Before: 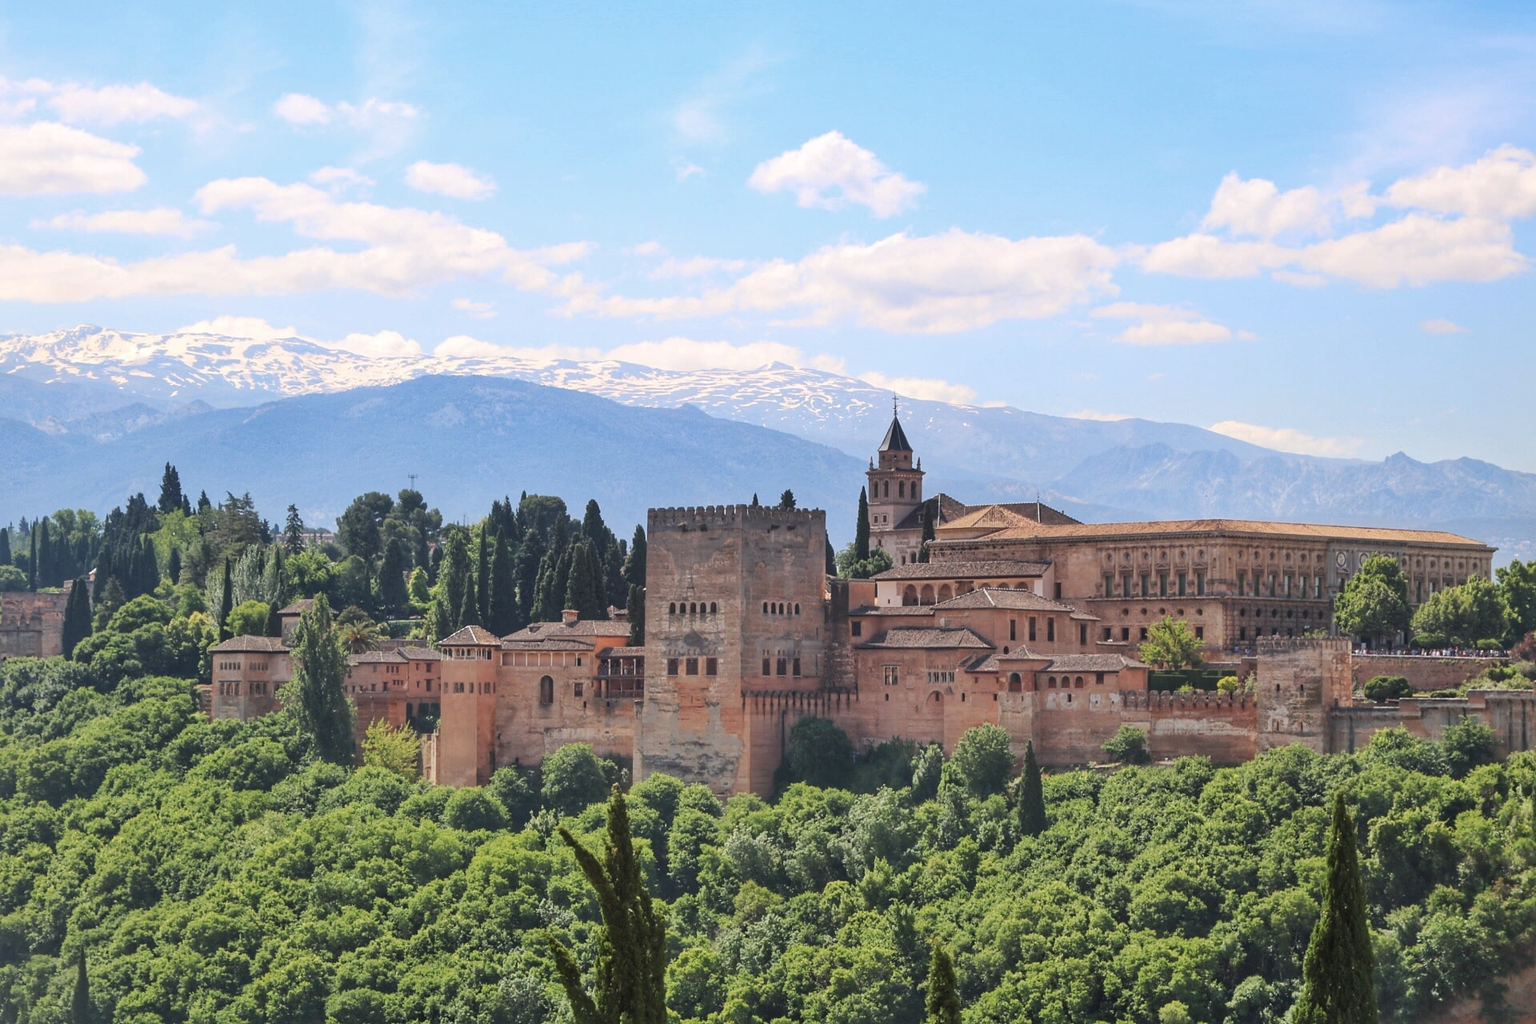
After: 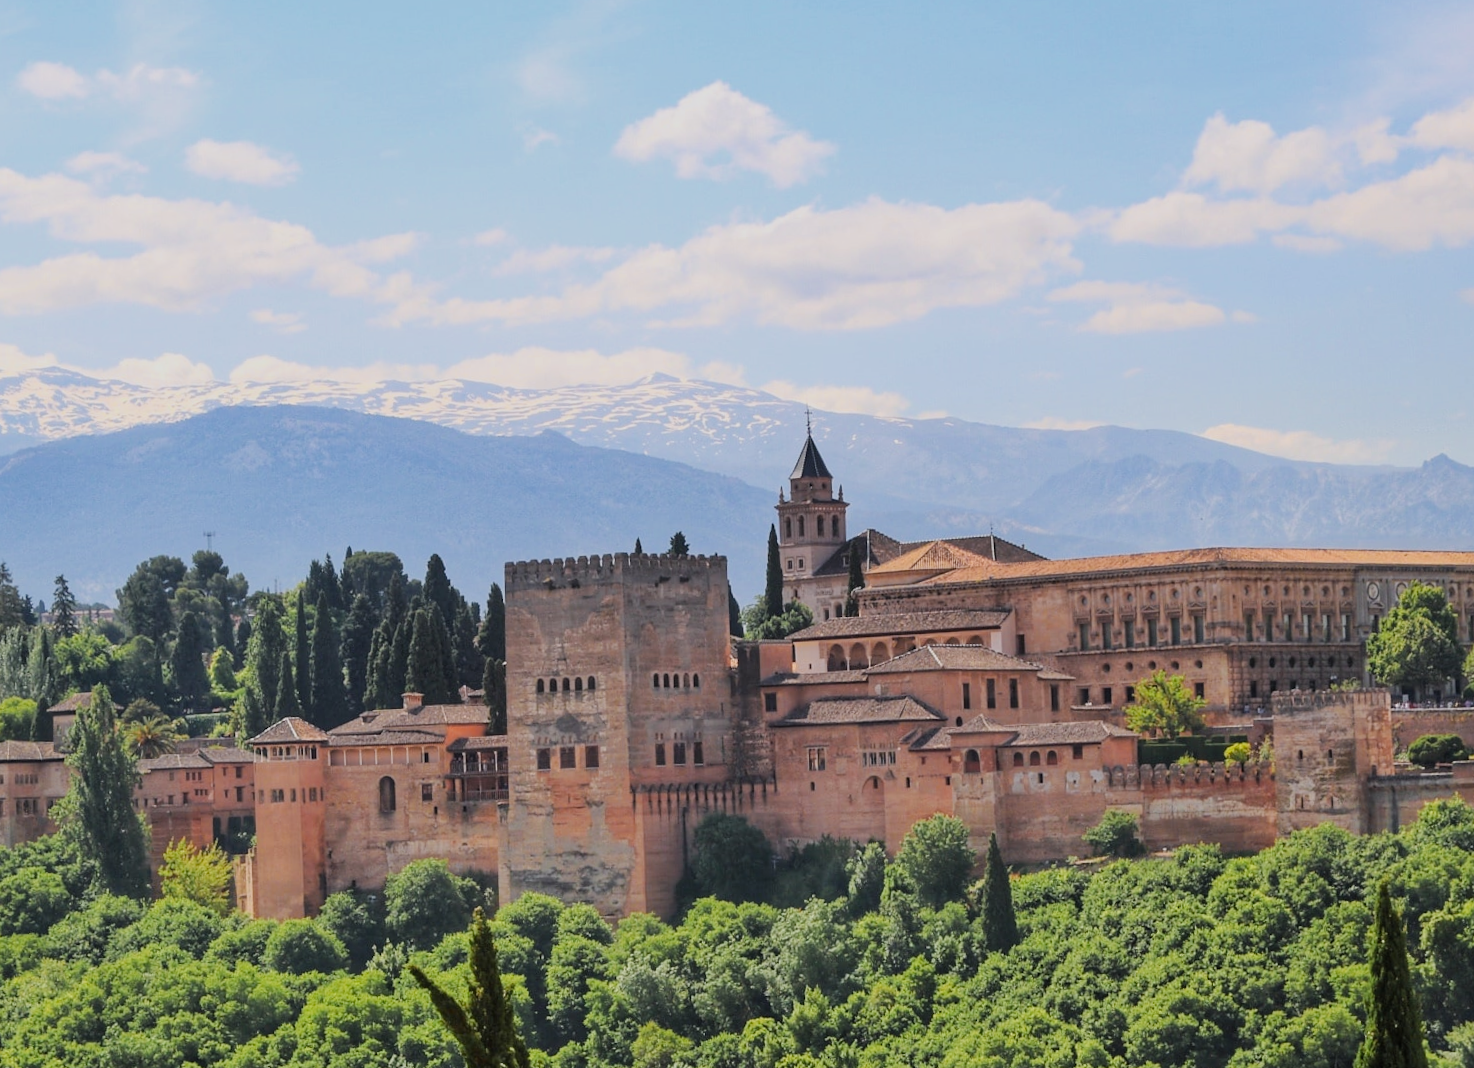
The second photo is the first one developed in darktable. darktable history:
crop: left 16.768%, top 8.653%, right 8.362%, bottom 12.485%
filmic rgb: white relative exposure 3.85 EV, hardness 4.3
color zones: curves: ch0 [(0.224, 0.526) (0.75, 0.5)]; ch1 [(0.055, 0.526) (0.224, 0.761) (0.377, 0.526) (0.75, 0.5)]
rotate and perspective: rotation -2.29°, automatic cropping off
